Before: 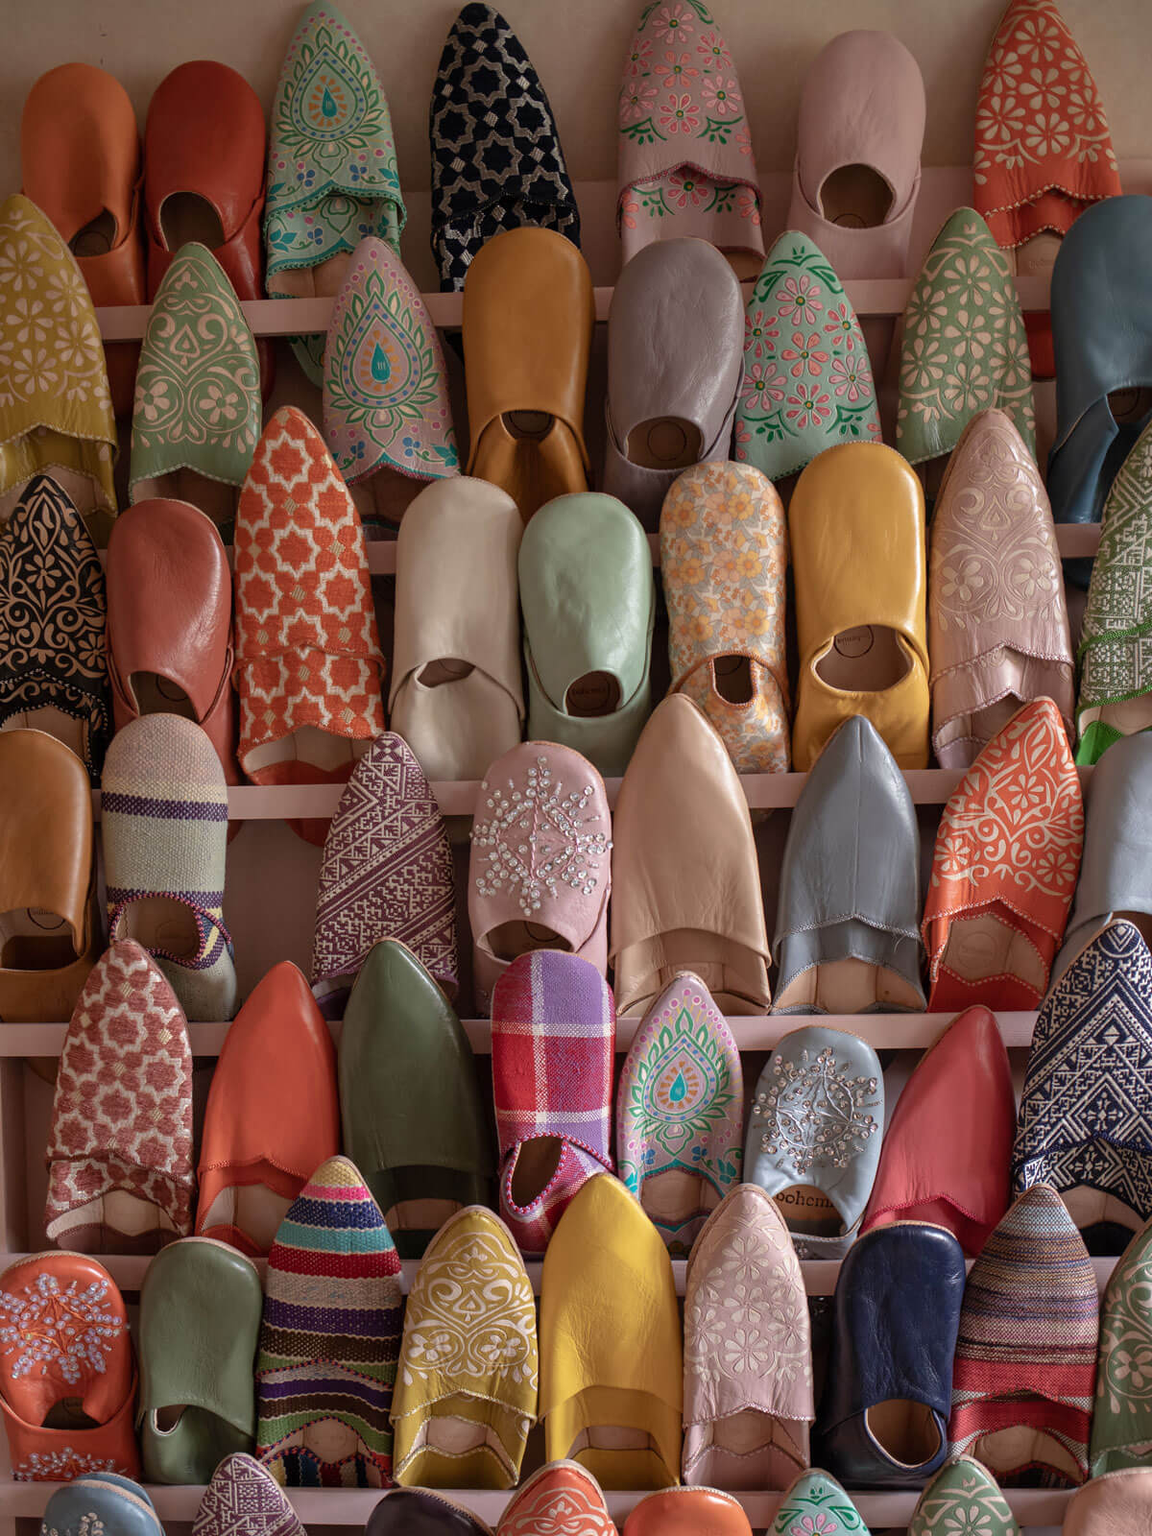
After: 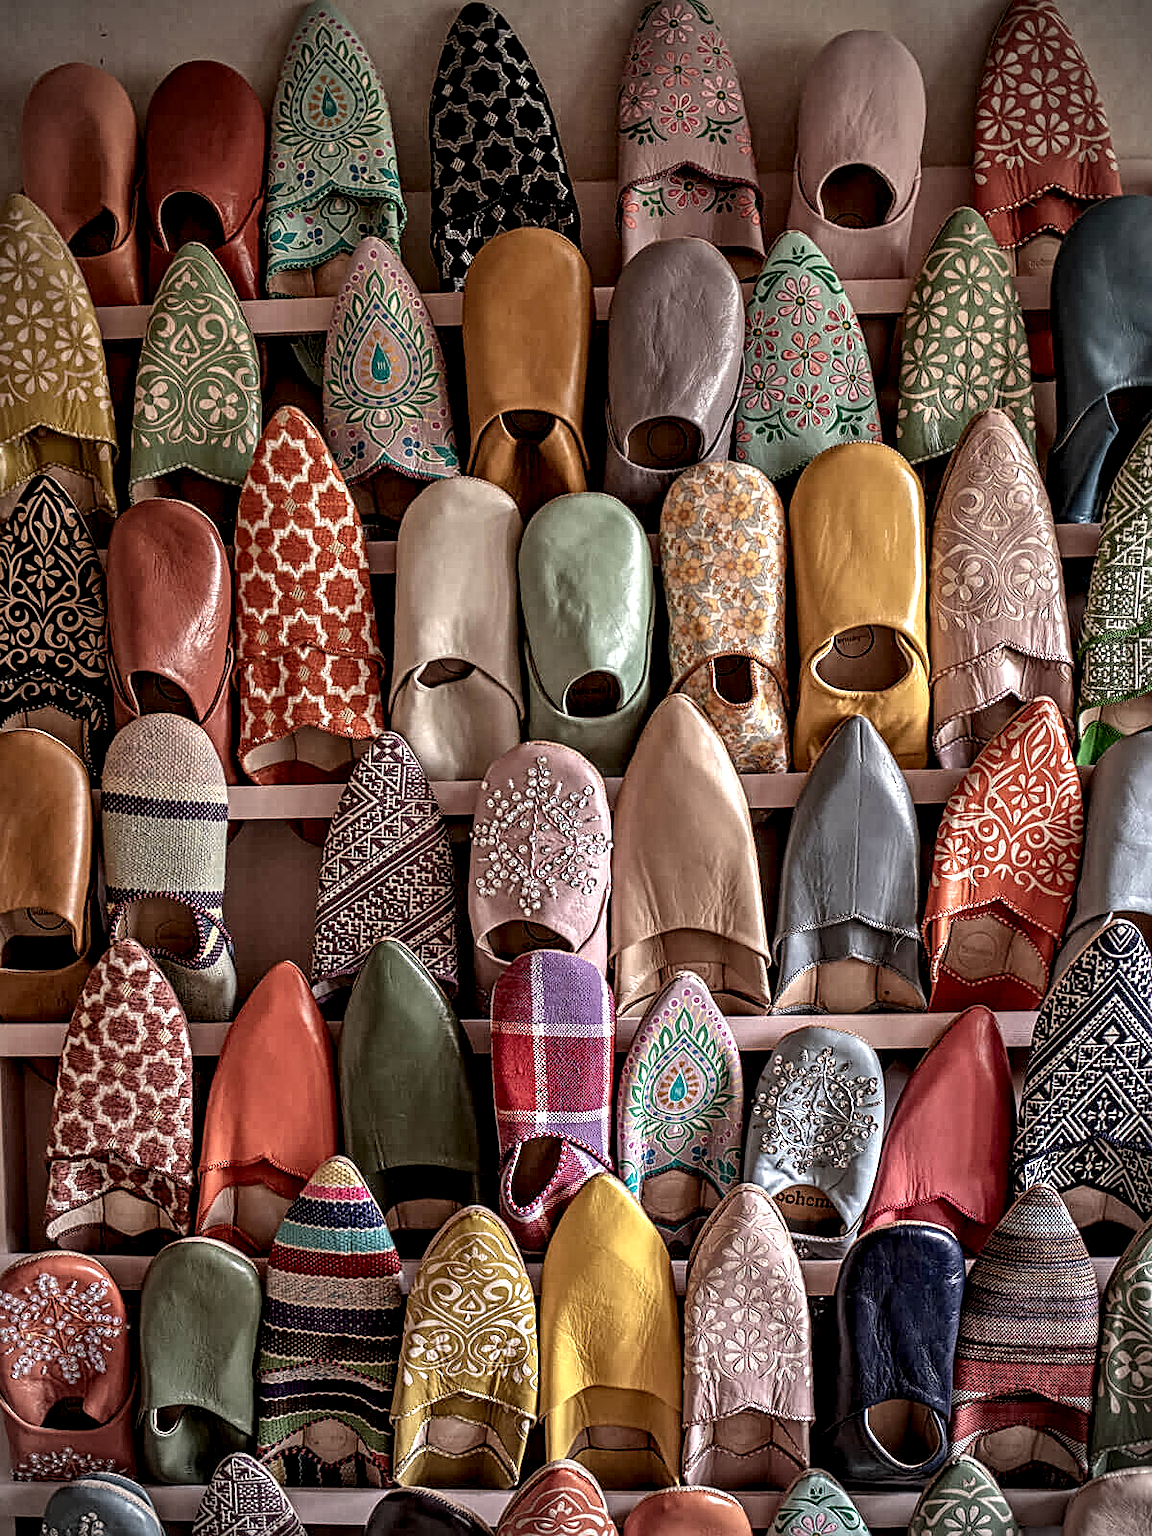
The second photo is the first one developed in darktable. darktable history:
shadows and highlights: radius 106.99, shadows 23.79, highlights -57.94, low approximation 0.01, soften with gaussian
sharpen: on, module defaults
local contrast: detail 160%
contrast equalizer: y [[0.5, 0.542, 0.583, 0.625, 0.667, 0.708], [0.5 ×6], [0.5 ×6], [0 ×6], [0 ×6]]
vignetting: on, module defaults
